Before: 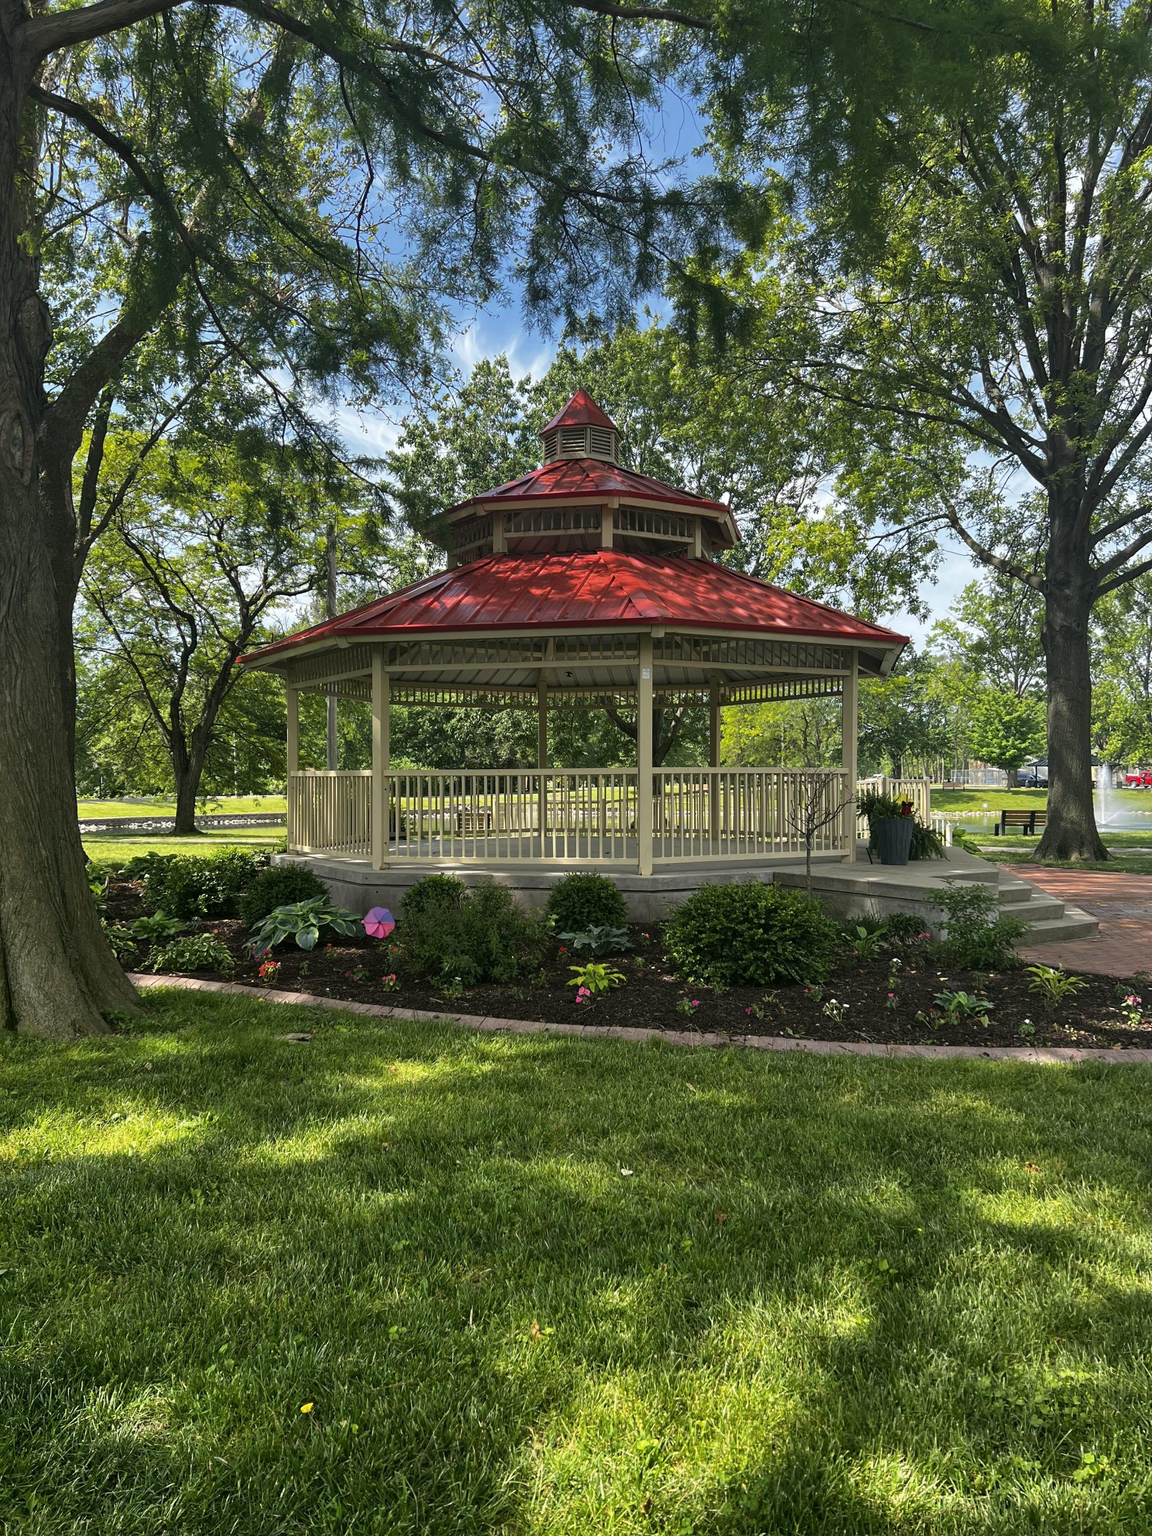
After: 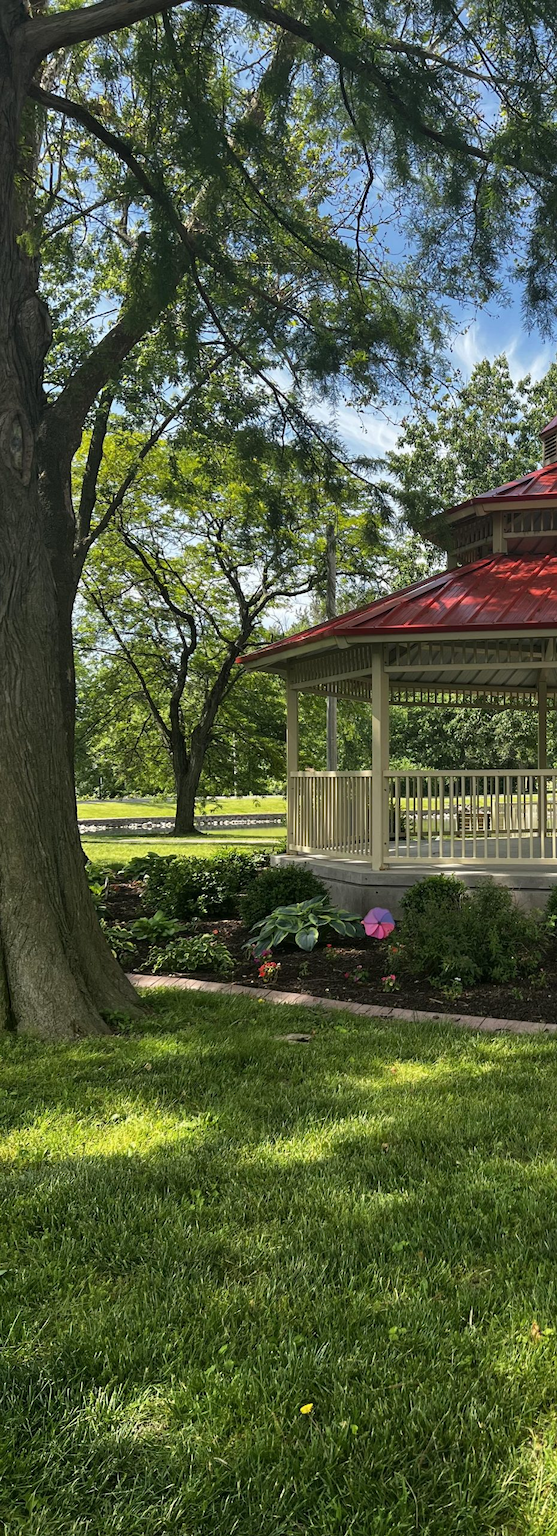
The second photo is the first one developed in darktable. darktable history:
crop and rotate: left 0.057%, top 0%, right 51.526%
